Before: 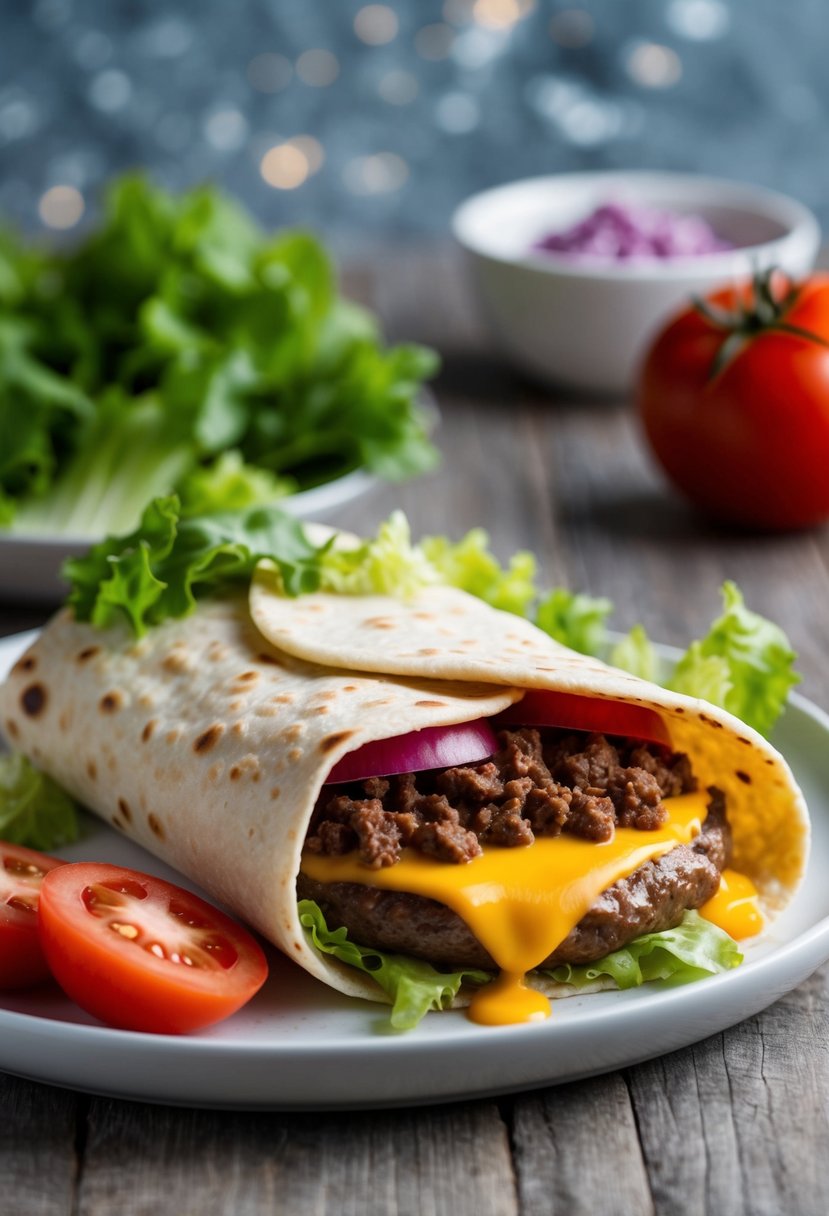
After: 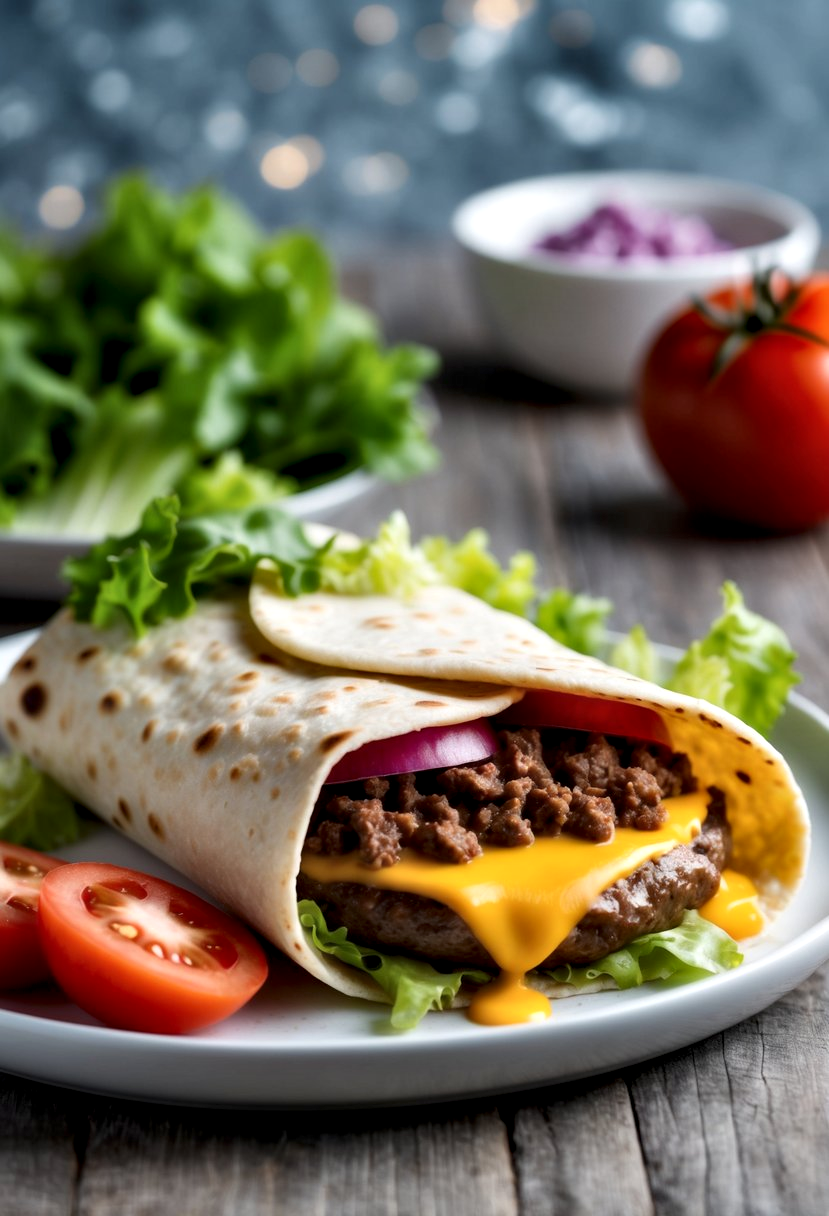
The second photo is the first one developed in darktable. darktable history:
contrast equalizer: y [[0.514, 0.573, 0.581, 0.508, 0.5, 0.5], [0.5 ×6], [0.5 ×6], [0 ×6], [0 ×6]]
